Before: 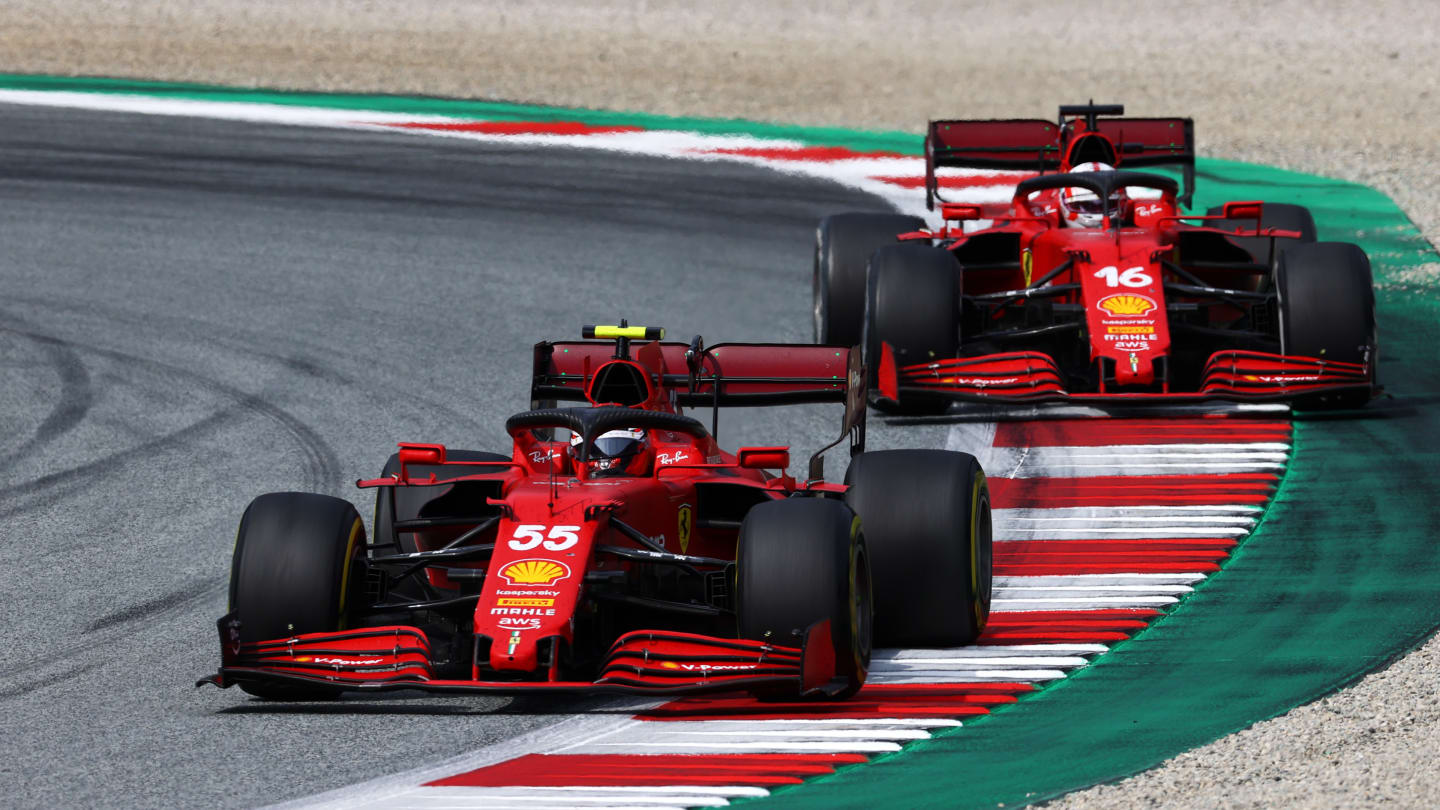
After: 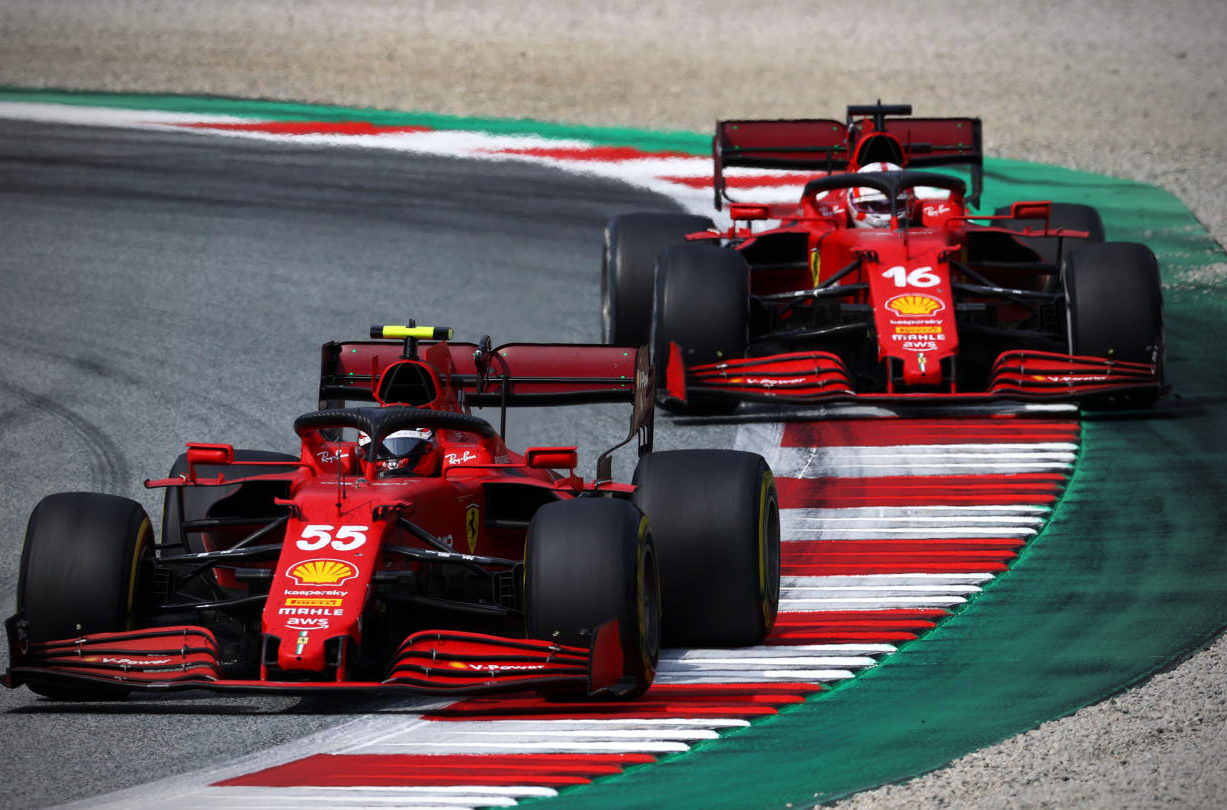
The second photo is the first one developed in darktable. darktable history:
crop and rotate: left 14.726%
vignetting: fall-off start 67.16%, brightness -0.575, width/height ratio 1.007
